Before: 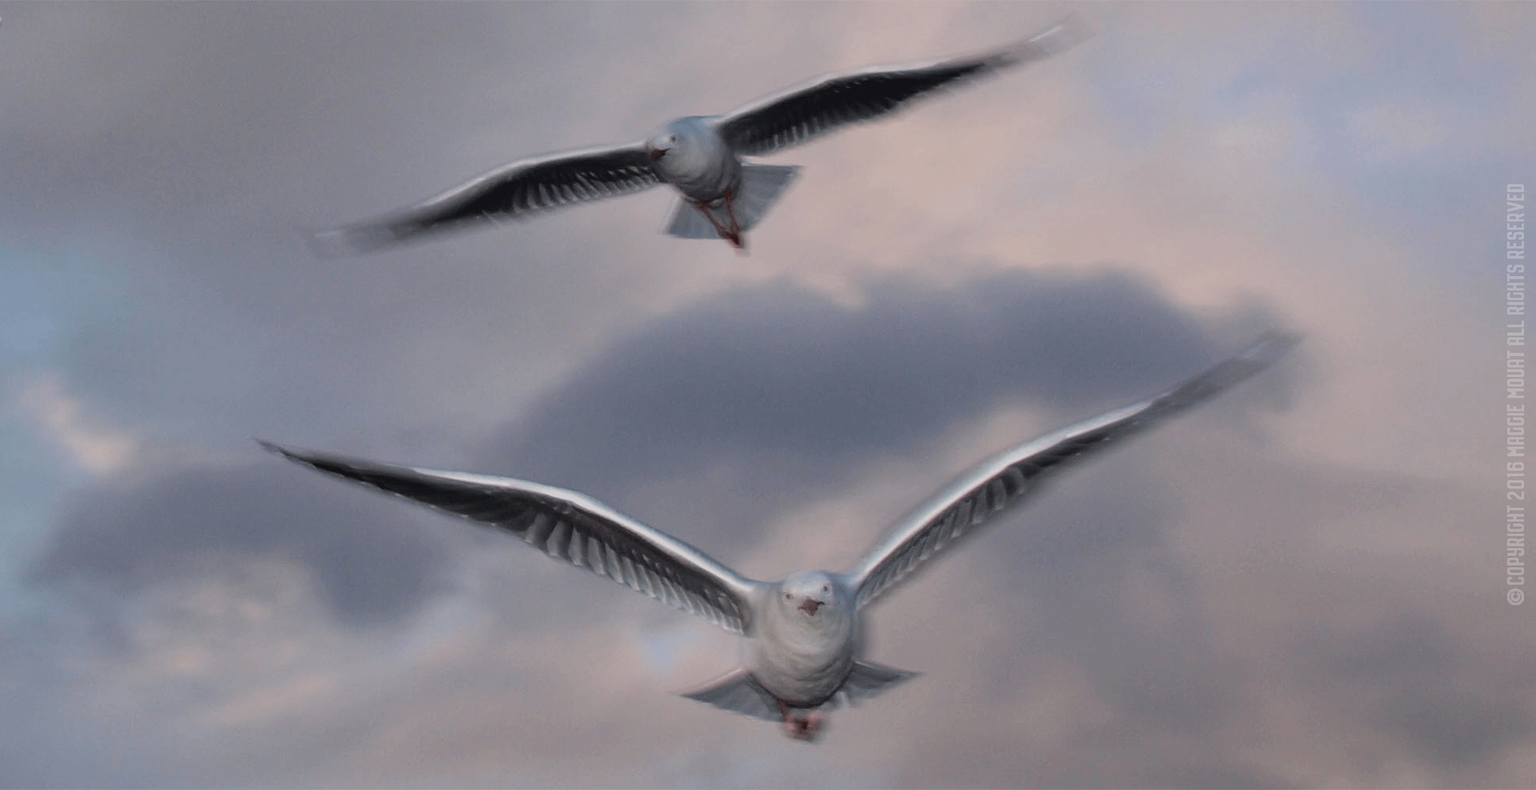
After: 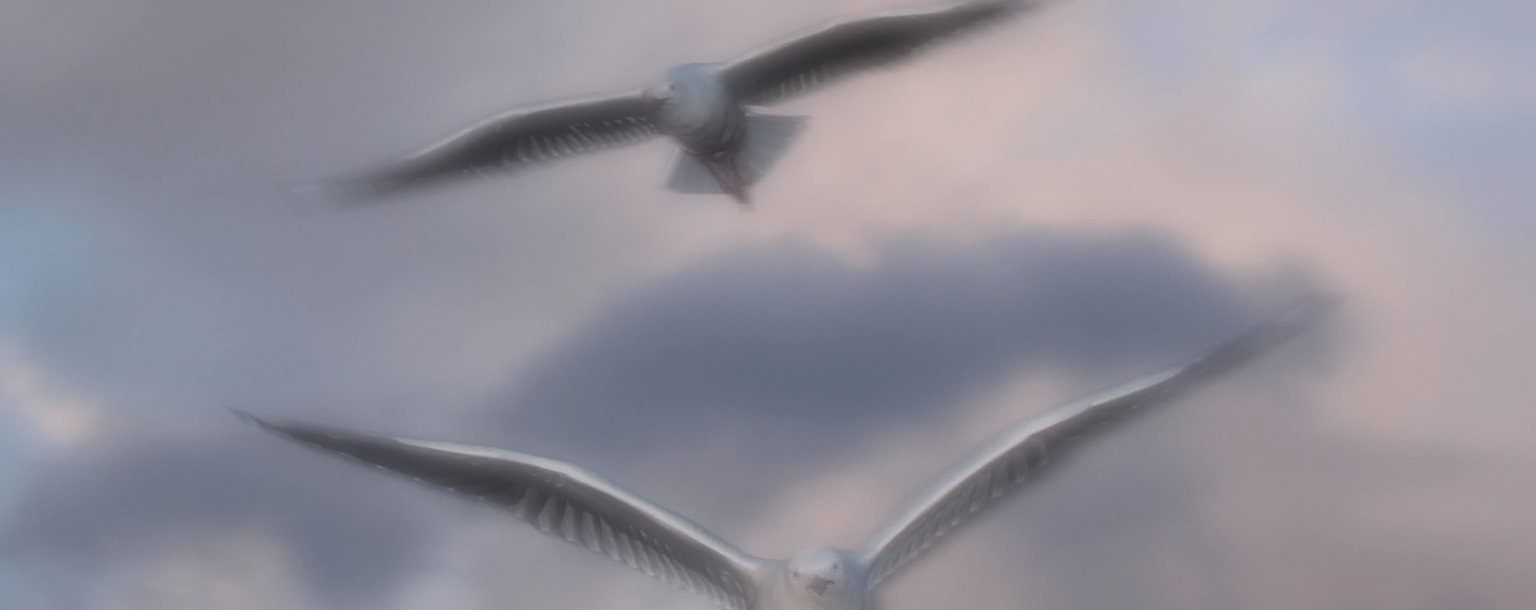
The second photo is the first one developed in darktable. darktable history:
crop: left 2.737%, top 7.287%, right 3.421%, bottom 20.179%
soften: on, module defaults
